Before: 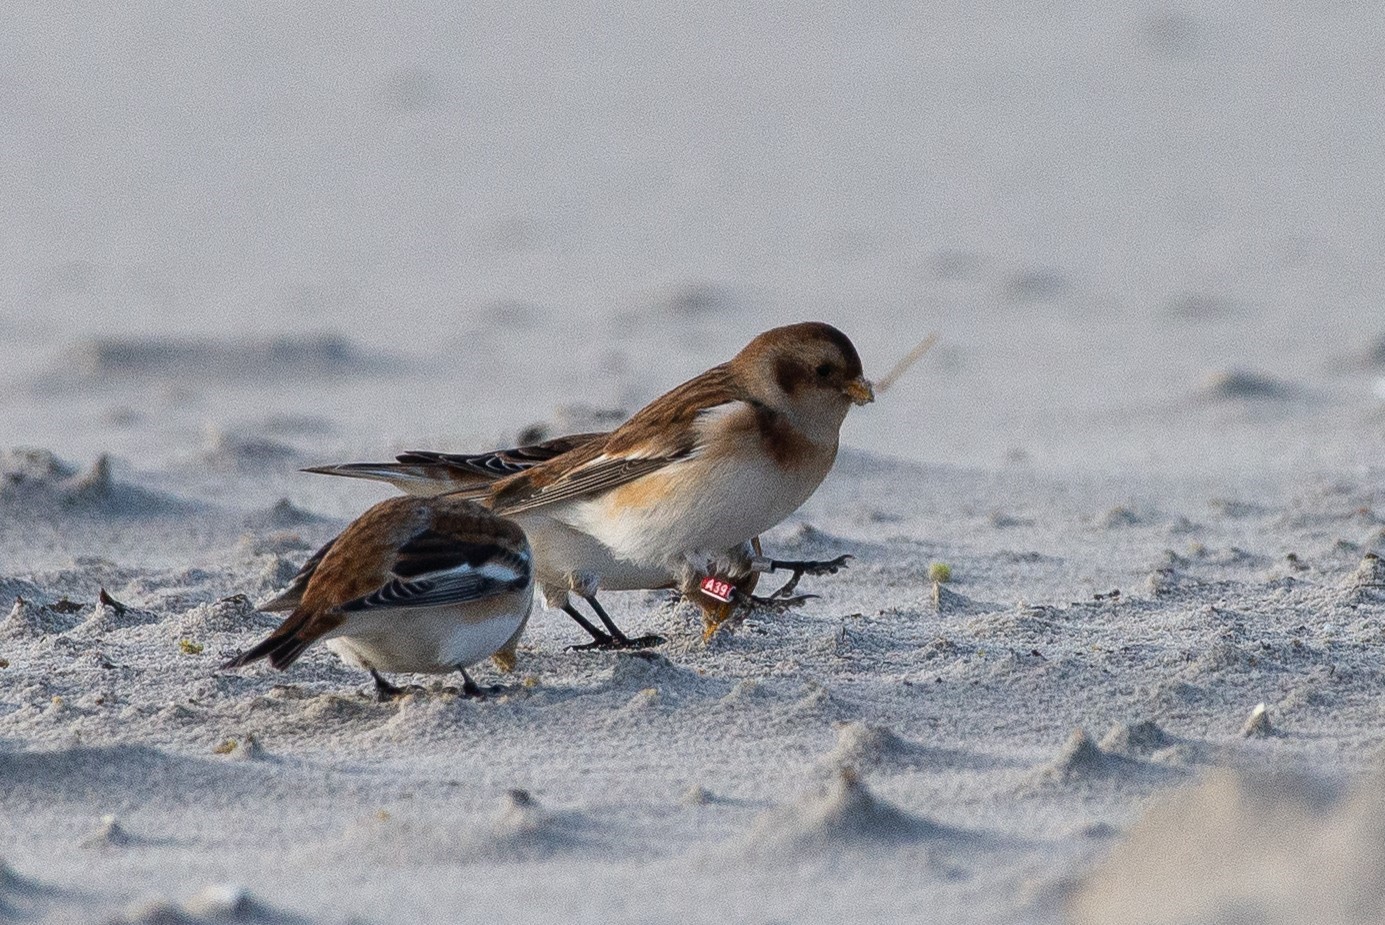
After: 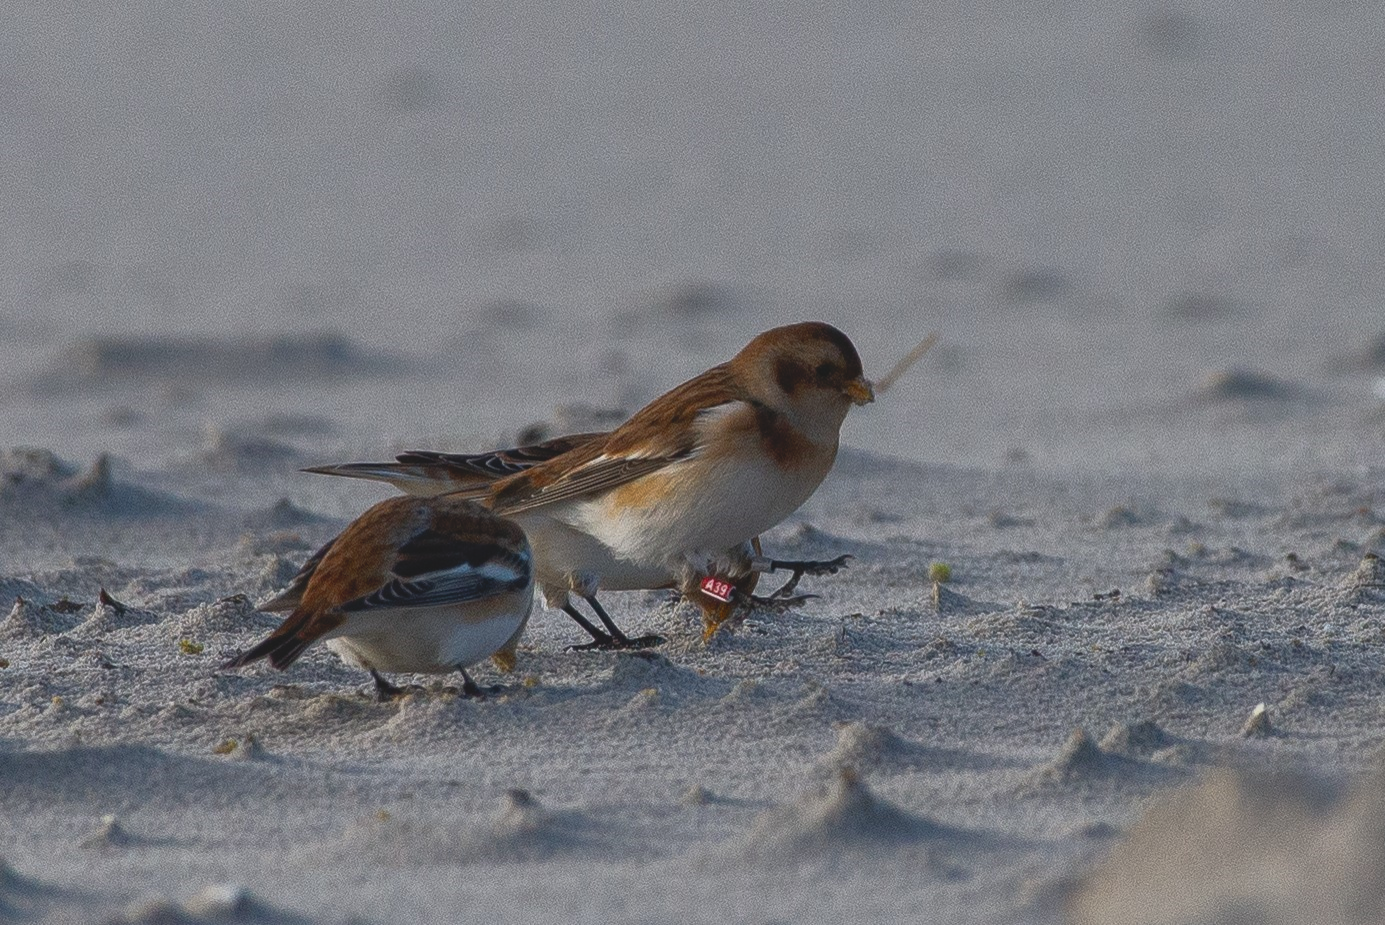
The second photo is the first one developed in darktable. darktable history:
rgb curve: curves: ch0 [(0, 0) (0.415, 0.237) (1, 1)]
contrast brightness saturation: contrast -0.19, saturation 0.19
